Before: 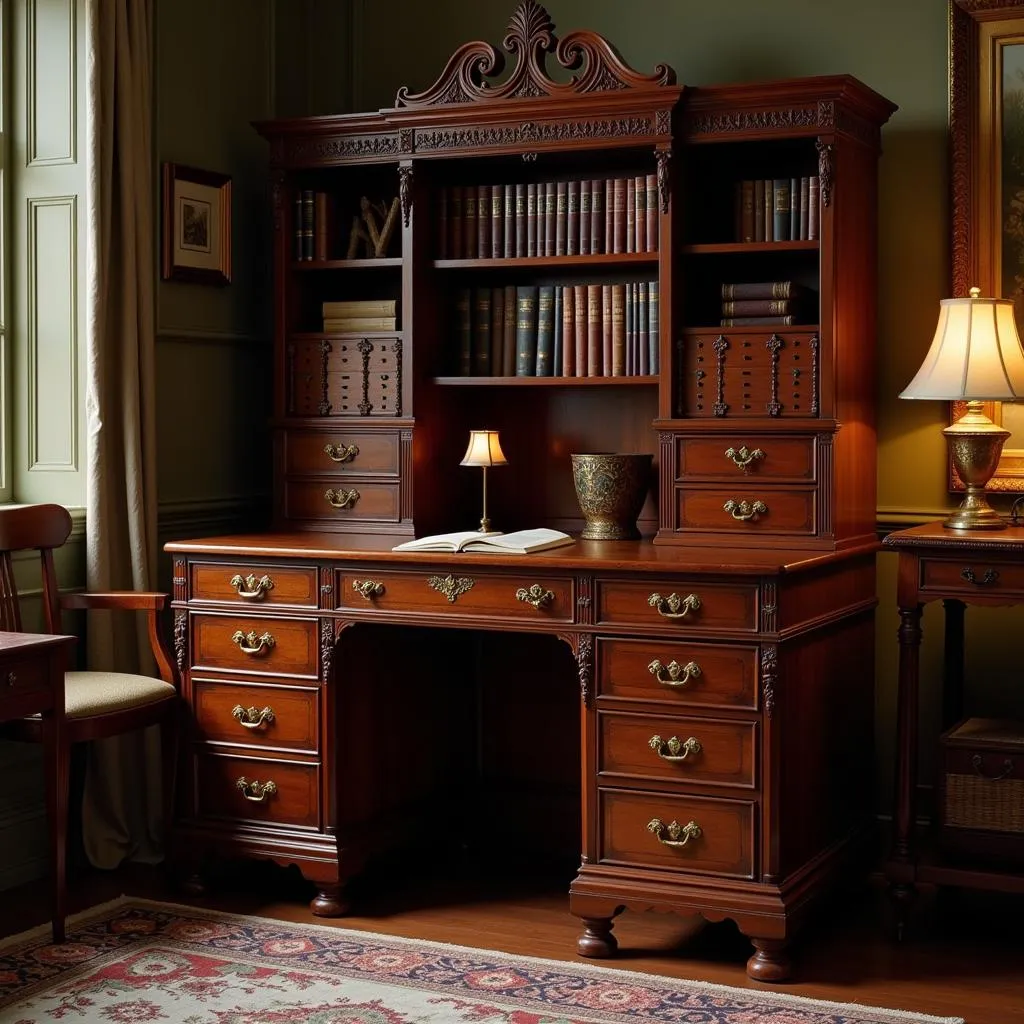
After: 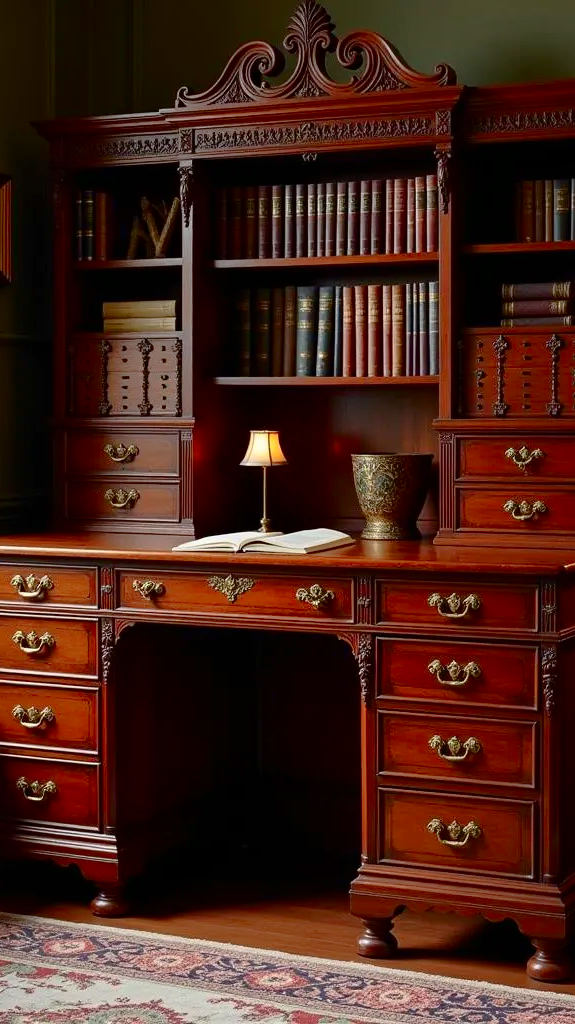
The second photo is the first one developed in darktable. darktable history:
crop: left 21.527%, right 22.287%
contrast brightness saturation: contrast 0.276
shadows and highlights: on, module defaults
